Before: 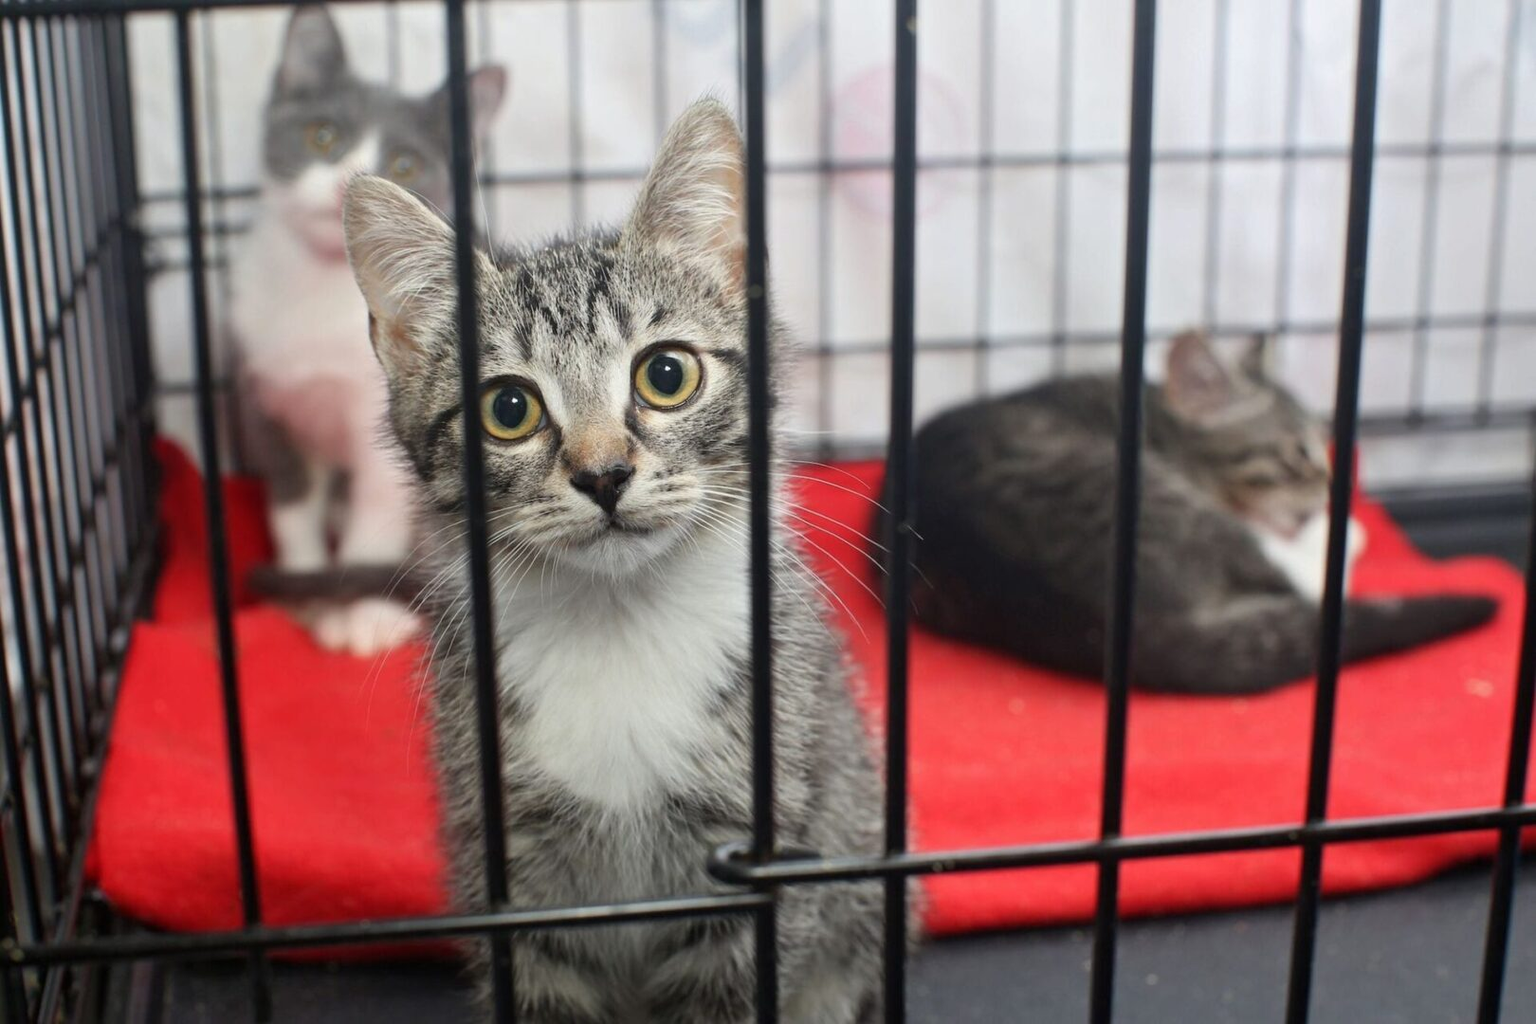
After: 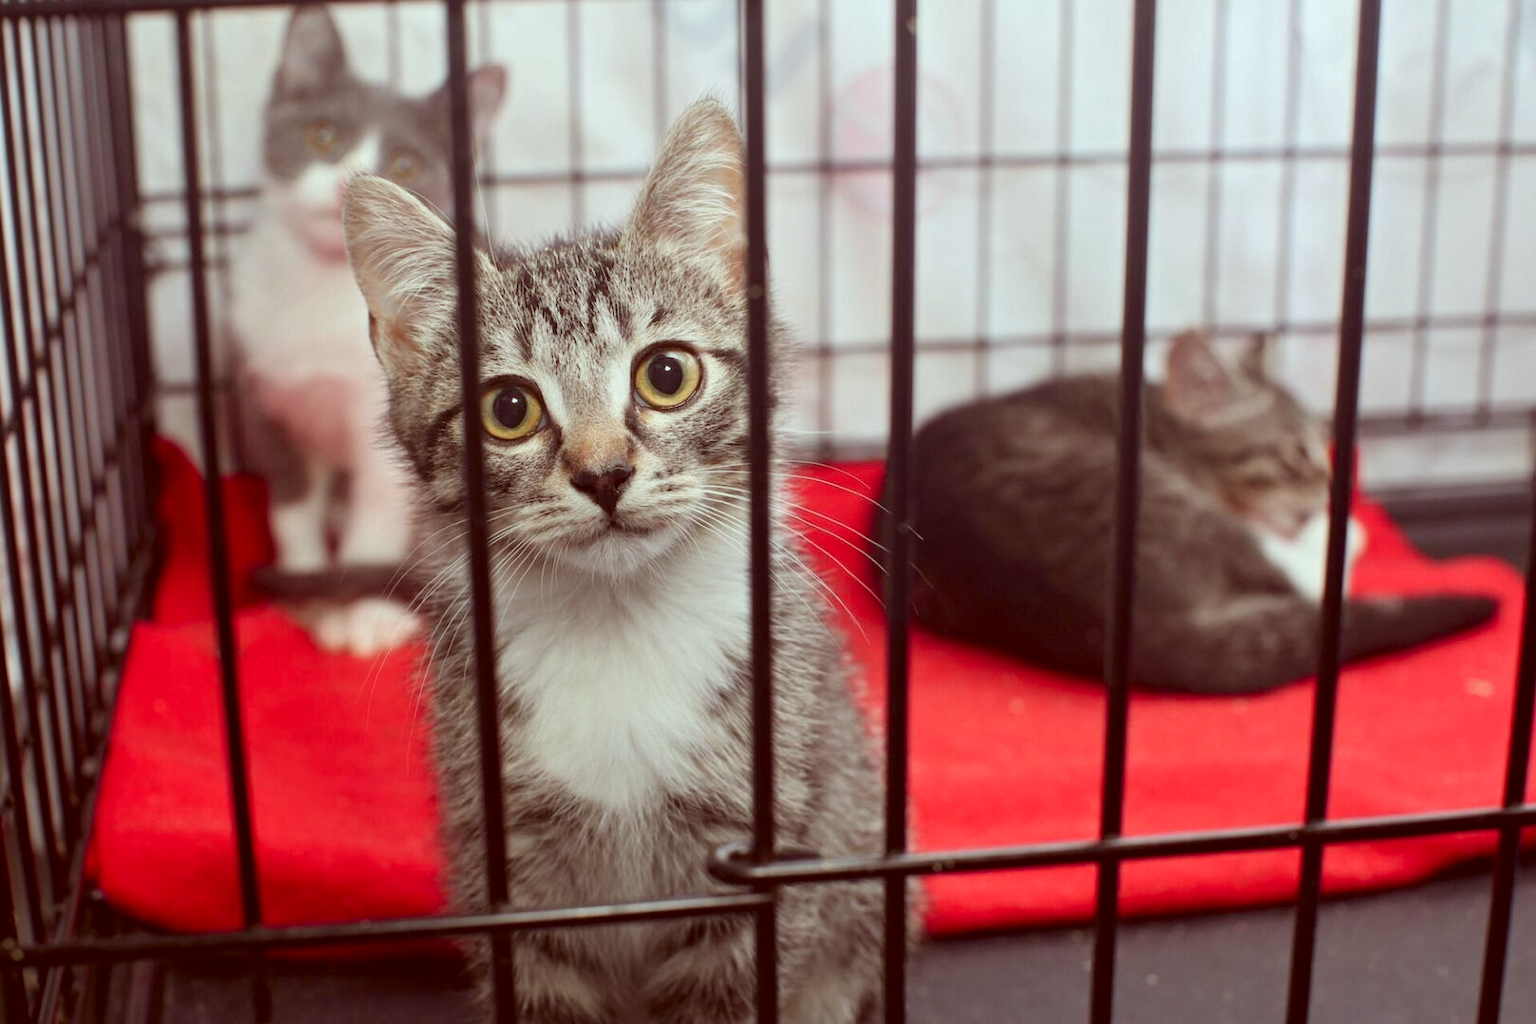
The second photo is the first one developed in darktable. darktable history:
color correction: highlights a* -7.24, highlights b* -0.146, shadows a* 20.56, shadows b* 11.41
